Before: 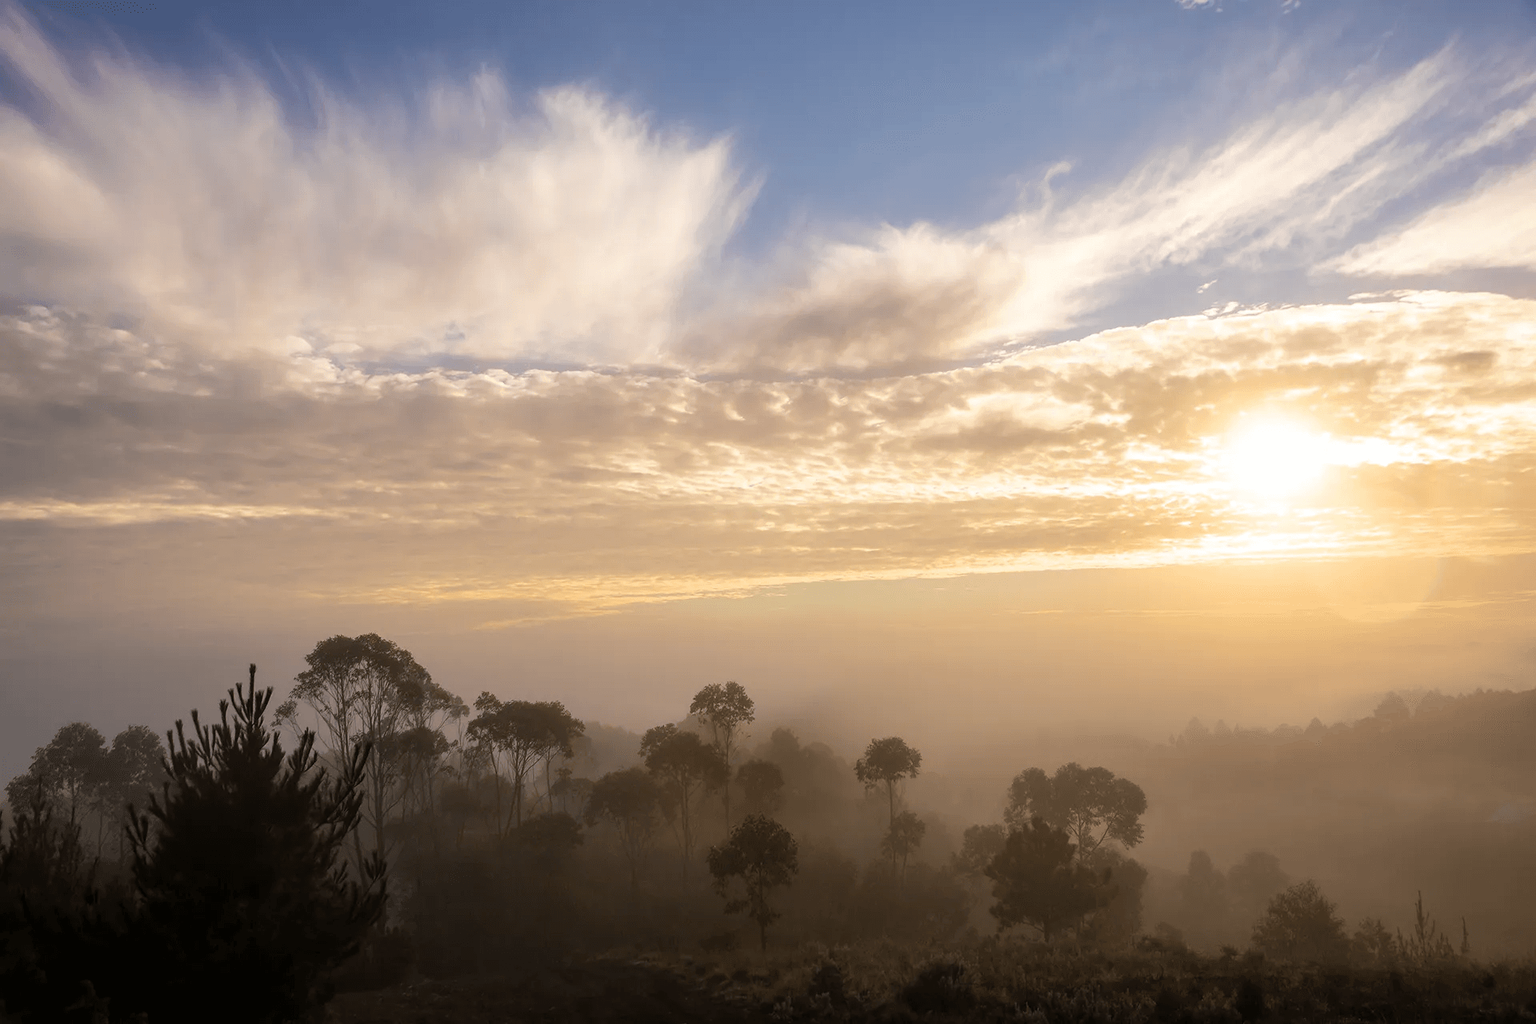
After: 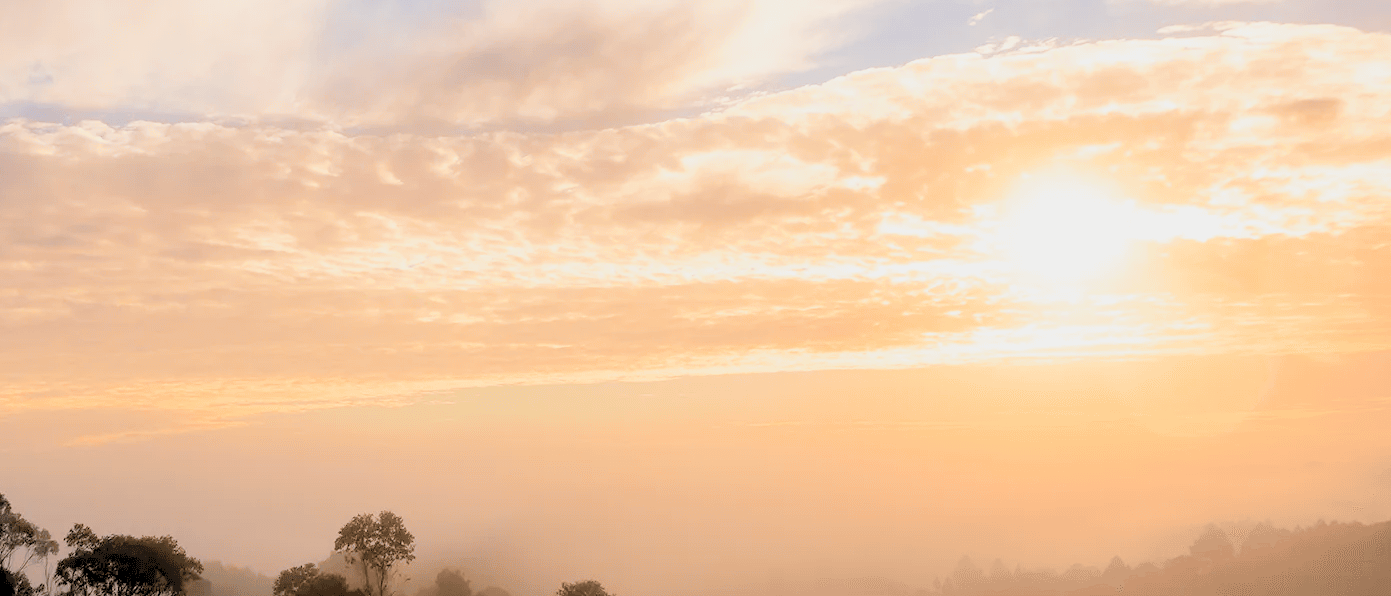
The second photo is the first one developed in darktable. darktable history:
color zones: curves: ch1 [(0.239, 0.552) (0.75, 0.5)]; ch2 [(0.25, 0.462) (0.749, 0.457)]
filmic rgb: black relative exposure -5.08 EV, white relative exposure 3.99 EV, threshold 3.02 EV, hardness 2.89, contrast 1.301, enable highlight reconstruction true
levels: levels [0.093, 0.434, 0.988]
crop and rotate: left 27.527%, top 26.645%, bottom 26.756%
